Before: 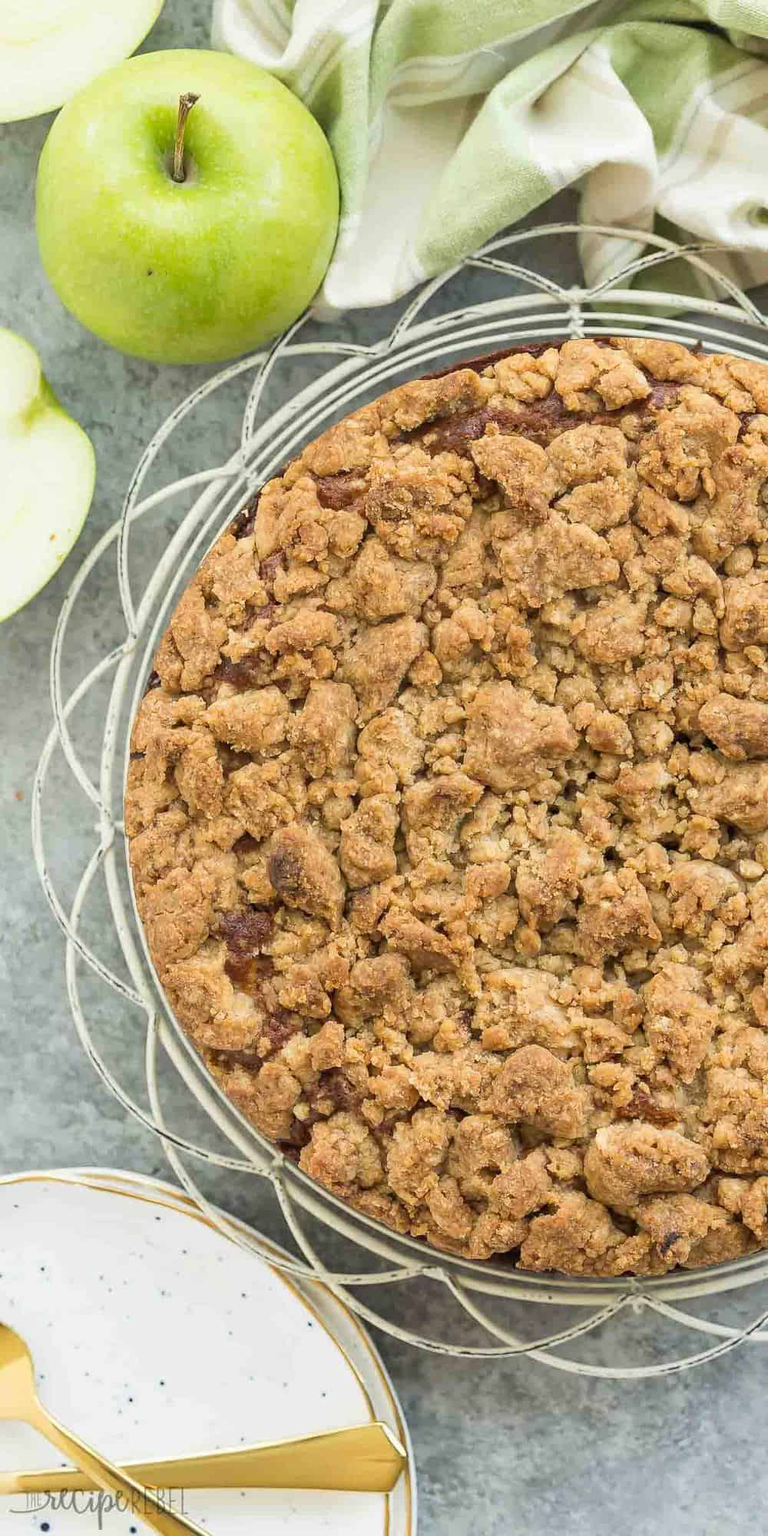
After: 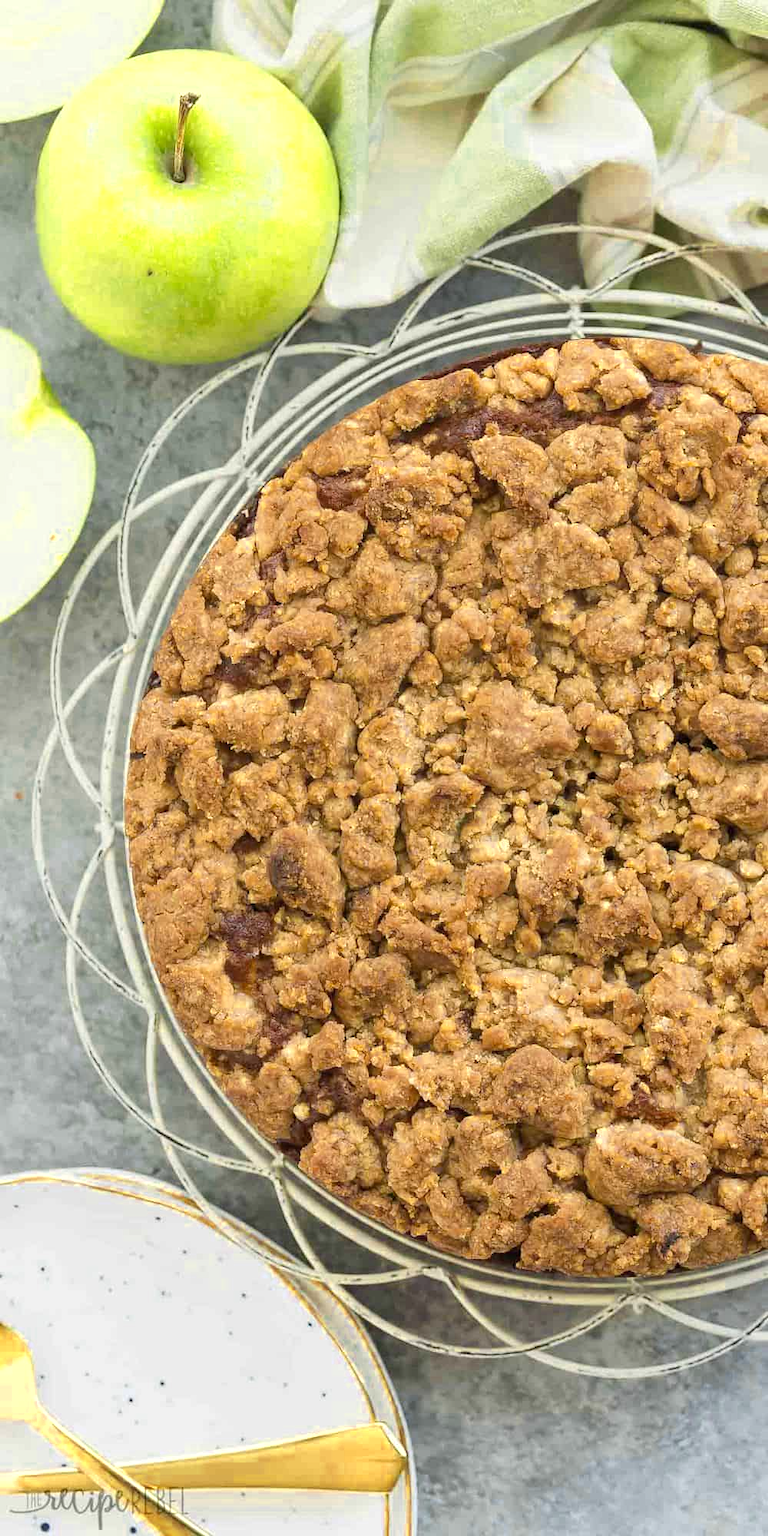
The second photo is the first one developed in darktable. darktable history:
color zones: curves: ch0 [(0, 0.485) (0.178, 0.476) (0.261, 0.623) (0.411, 0.403) (0.708, 0.603) (0.934, 0.412)]; ch1 [(0.003, 0.485) (0.149, 0.496) (0.229, 0.584) (0.326, 0.551) (0.484, 0.262) (0.757, 0.643)]
